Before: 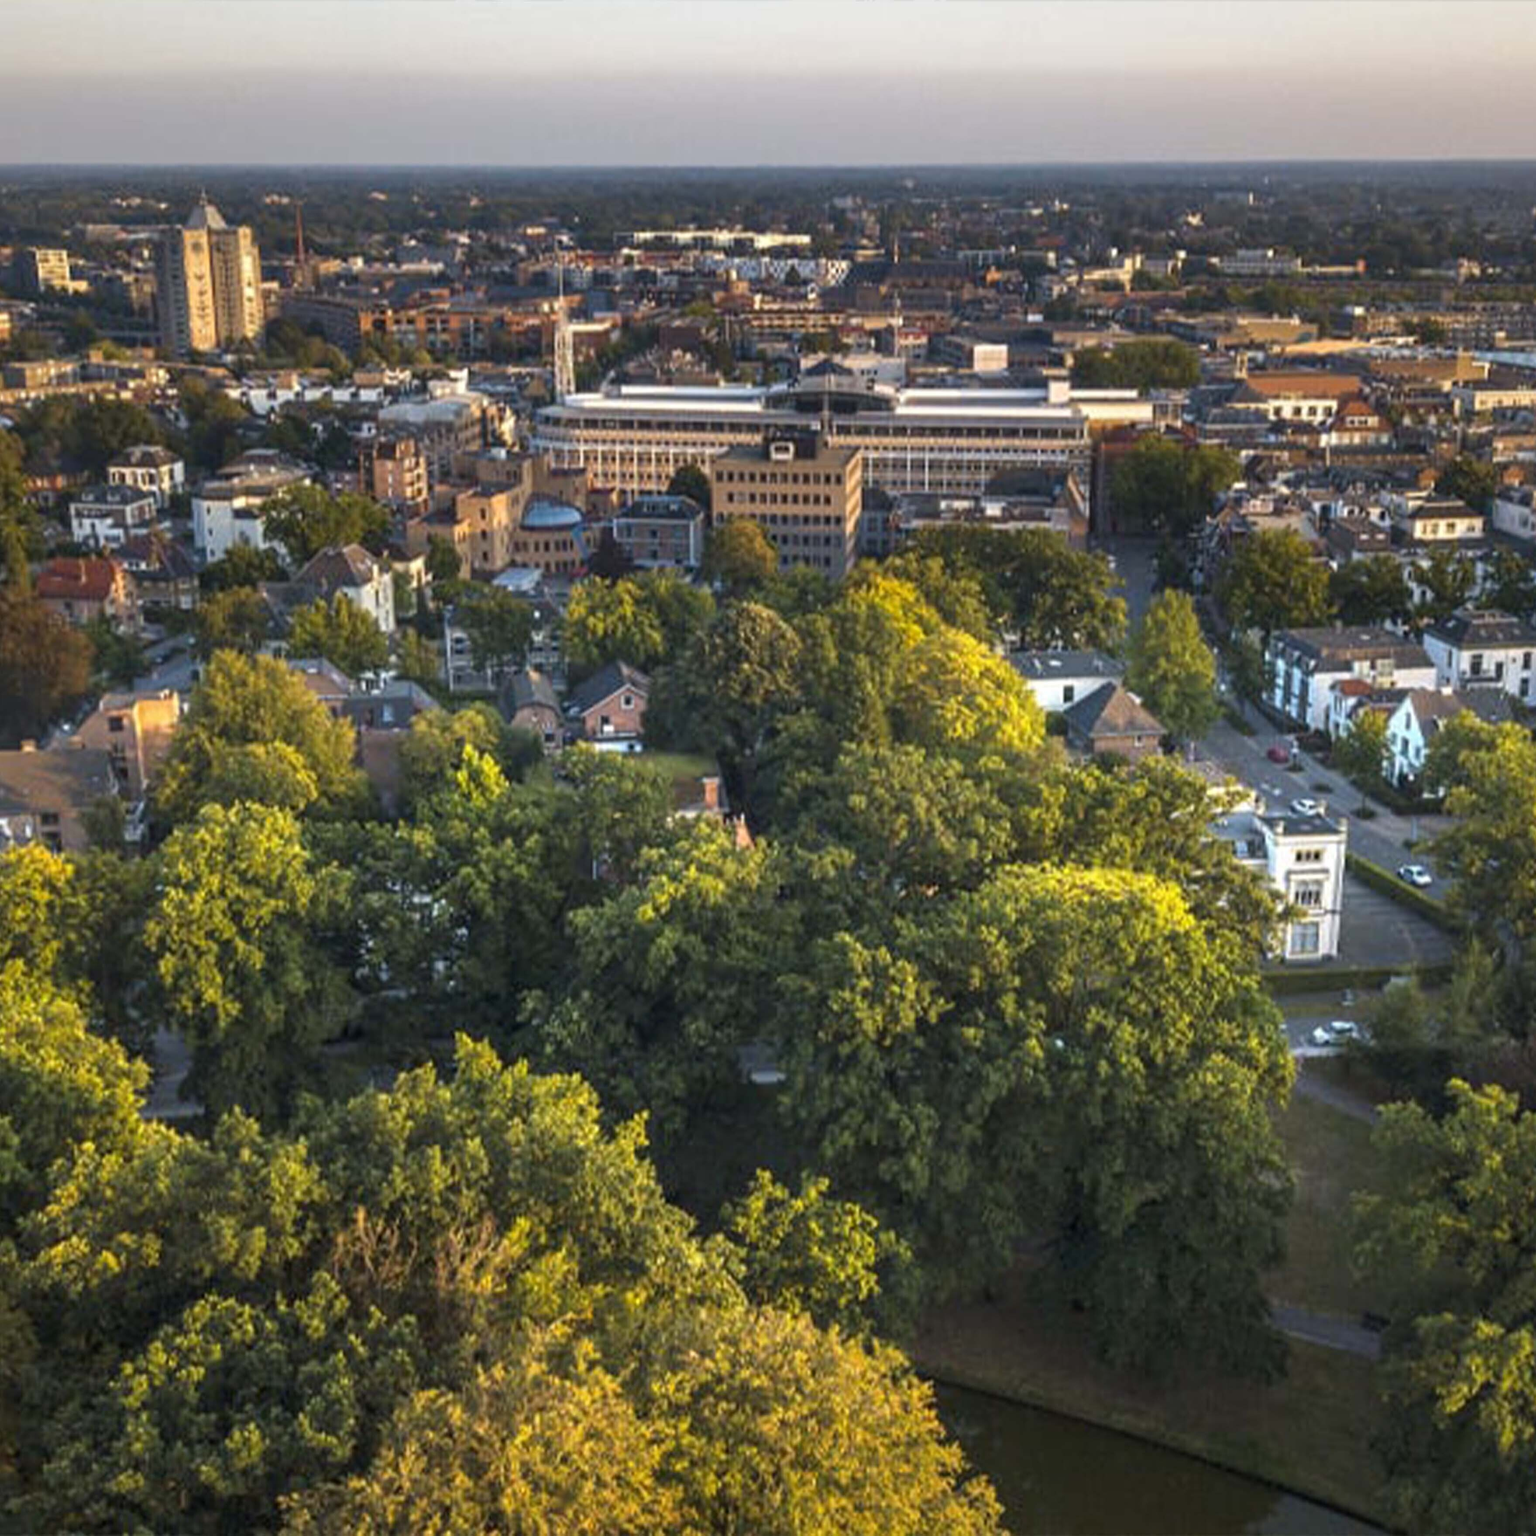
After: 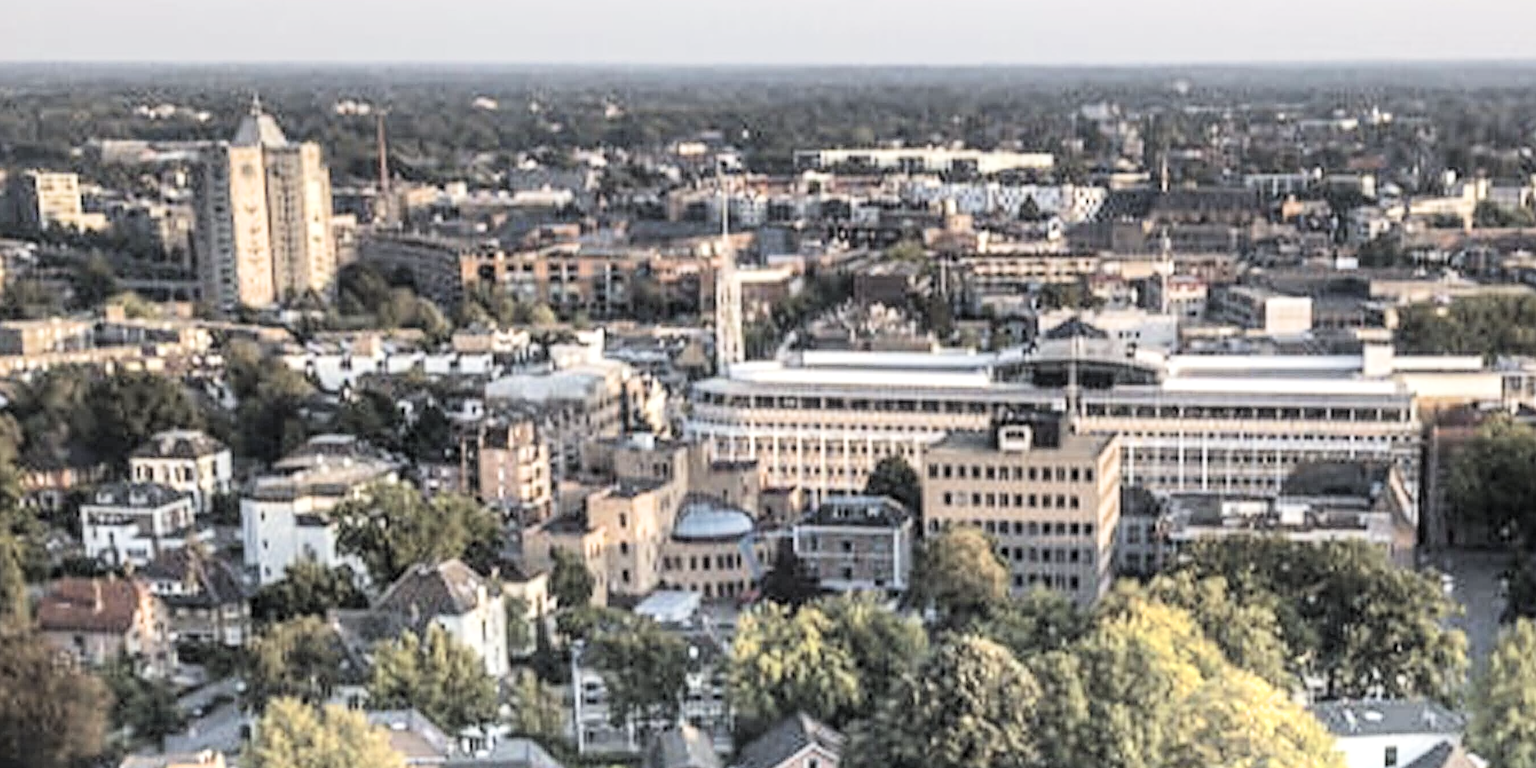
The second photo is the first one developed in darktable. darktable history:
crop: left 0.564%, top 7.647%, right 23.182%, bottom 54.161%
sharpen: on, module defaults
filmic rgb: black relative exposure -7.99 EV, white relative exposure 4.03 EV, threshold 2.97 EV, hardness 4.18, contrast 1.37, enable highlight reconstruction true
local contrast: detail 130%
shadows and highlights: shadows -69.26, highlights 35.71, soften with gaussian
exposure: exposure 0.699 EV, compensate highlight preservation false
contrast brightness saturation: brightness 0.182, saturation -0.491
